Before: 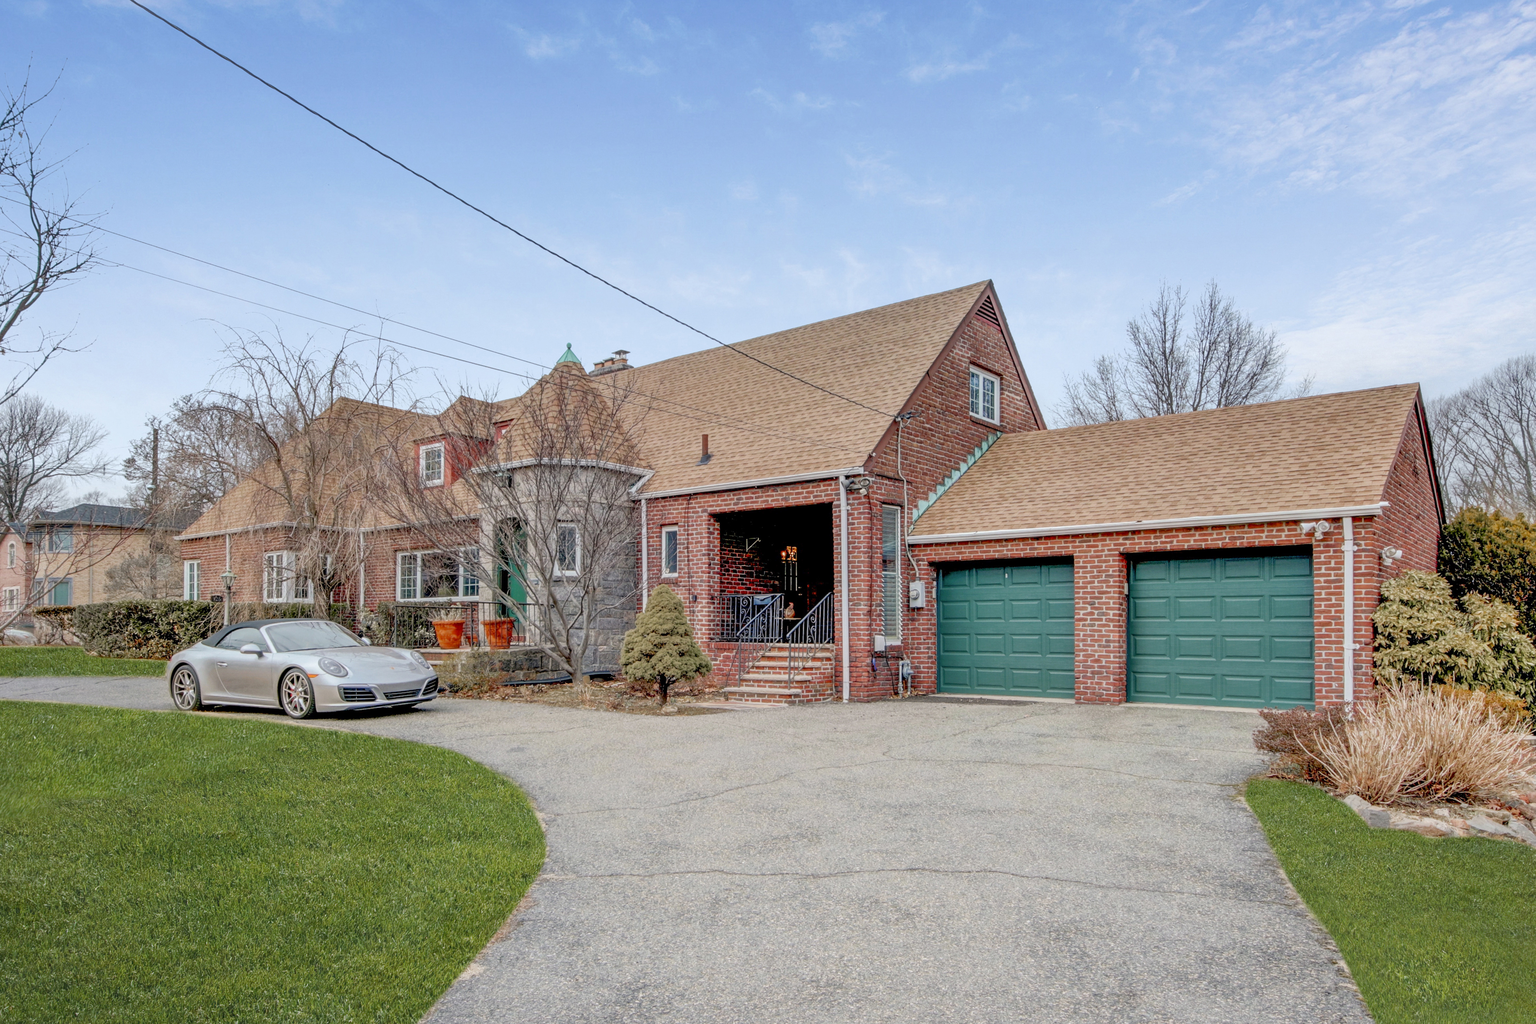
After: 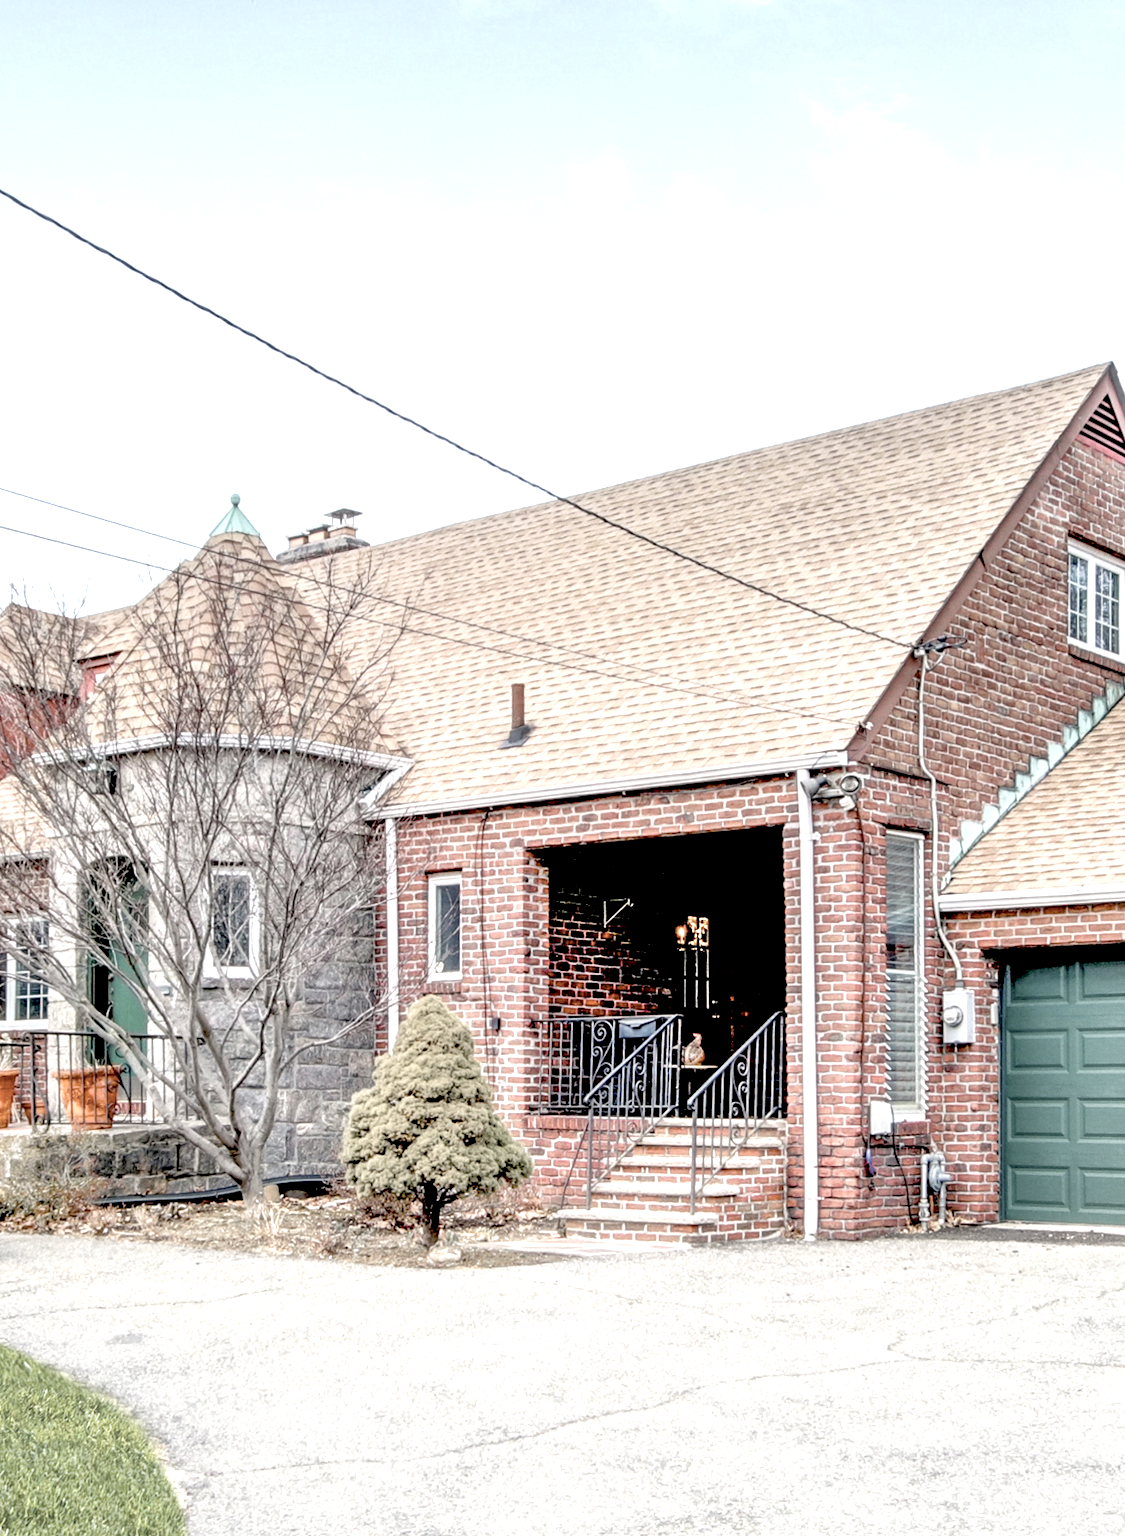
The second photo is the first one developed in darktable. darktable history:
color zones: curves: ch0 [(0, 0.6) (0.129, 0.585) (0.193, 0.596) (0.429, 0.5) (0.571, 0.5) (0.714, 0.5) (0.857, 0.5) (1, 0.6)]; ch1 [(0, 0.453) (0.112, 0.245) (0.213, 0.252) (0.429, 0.233) (0.571, 0.231) (0.683, 0.242) (0.857, 0.296) (1, 0.453)]
crop and rotate: left 29.685%, top 10.31%, right 35.056%, bottom 17.479%
exposure: black level correction 0.011, exposure 1.076 EV, compensate highlight preservation false
